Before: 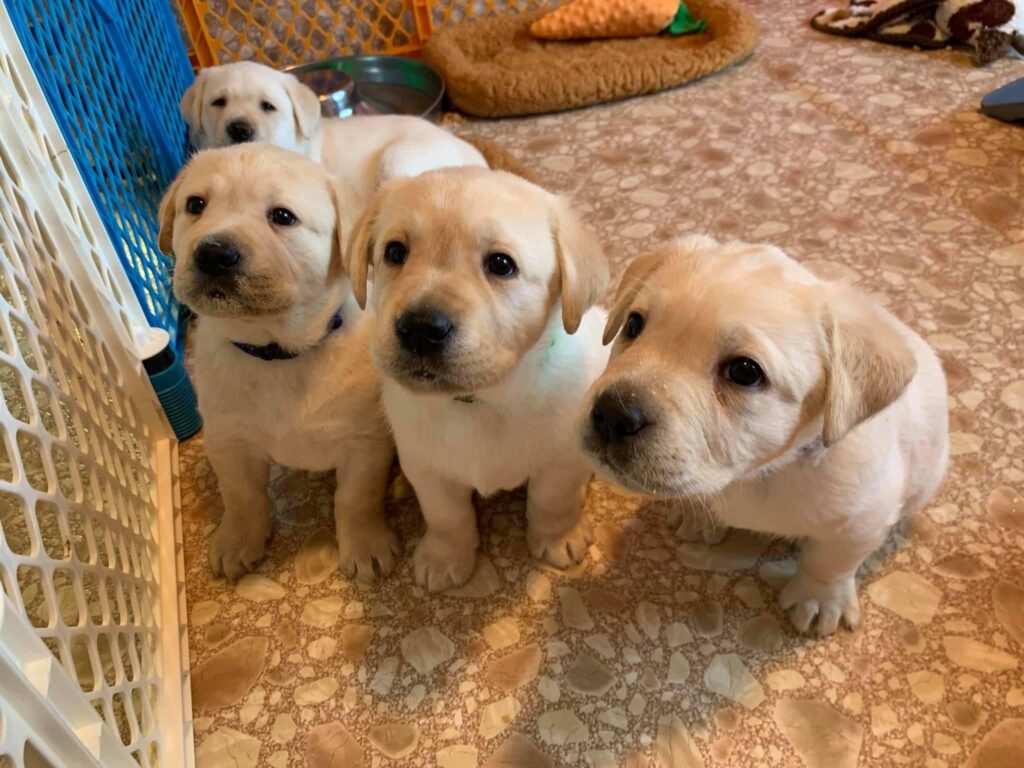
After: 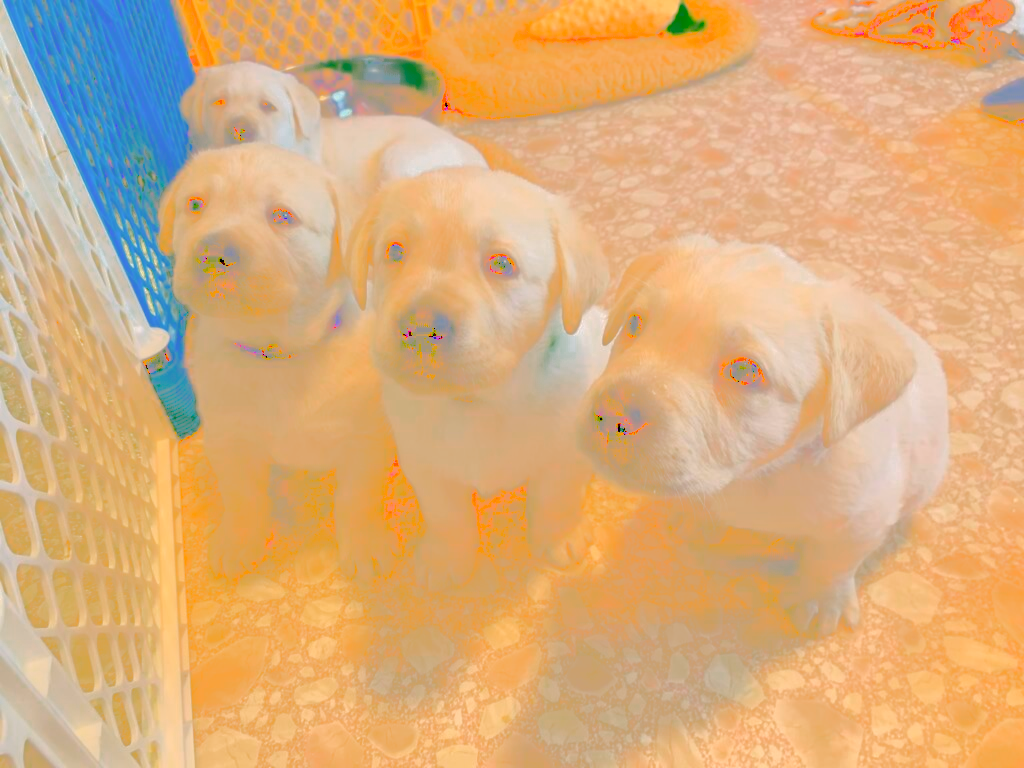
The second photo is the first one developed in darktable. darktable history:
color correction: highlights a* 3.58, highlights b* 5.11
color zones: curves: ch0 [(0, 0.558) (0.143, 0.548) (0.286, 0.447) (0.429, 0.259) (0.571, 0.5) (0.714, 0.5) (0.857, 0.593) (1, 0.558)]; ch1 [(0, 0.543) (0.01, 0.544) (0.12, 0.492) (0.248, 0.458) (0.5, 0.534) (0.748, 0.5) (0.99, 0.469) (1, 0.543)]; ch2 [(0, 0.507) (0.143, 0.522) (0.286, 0.505) (0.429, 0.5) (0.571, 0.5) (0.714, 0.5) (0.857, 0.5) (1, 0.507)]
tone curve: curves: ch0 [(0, 0) (0.003, 0.6) (0.011, 0.6) (0.025, 0.601) (0.044, 0.601) (0.069, 0.601) (0.1, 0.601) (0.136, 0.602) (0.177, 0.605) (0.224, 0.609) (0.277, 0.615) (0.335, 0.625) (0.399, 0.633) (0.468, 0.654) (0.543, 0.676) (0.623, 0.71) (0.709, 0.753) (0.801, 0.802) (0.898, 0.85) (1, 1)]
